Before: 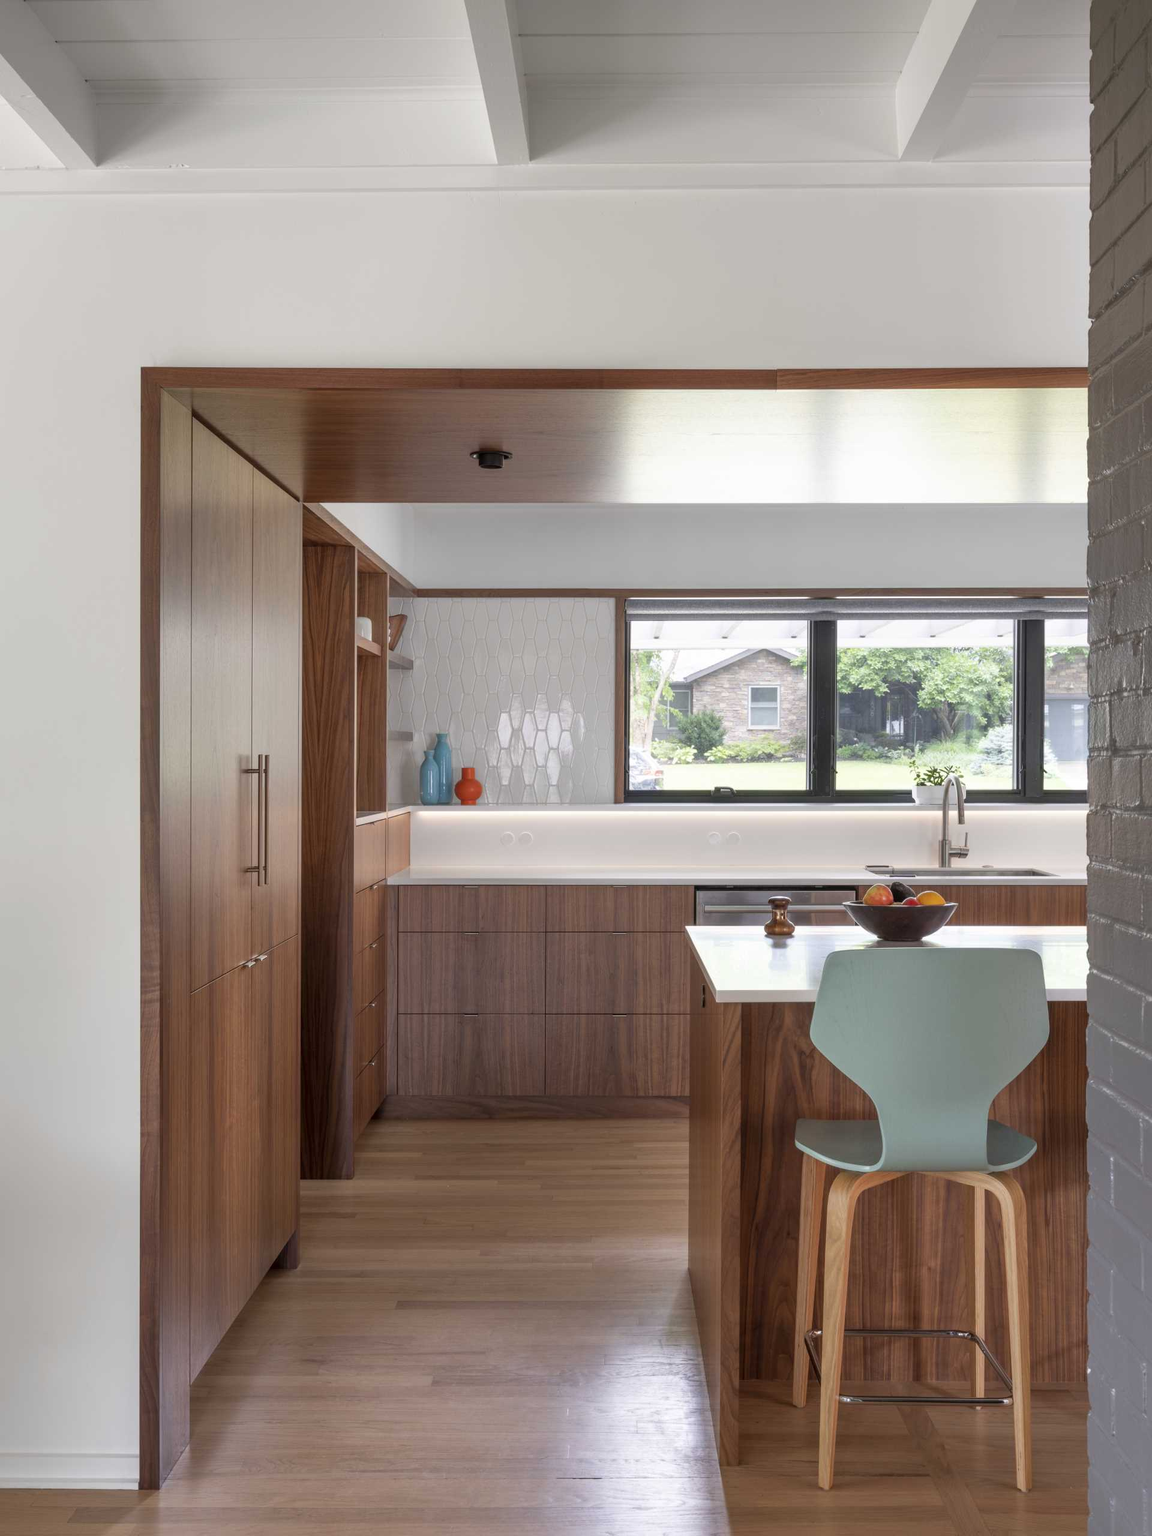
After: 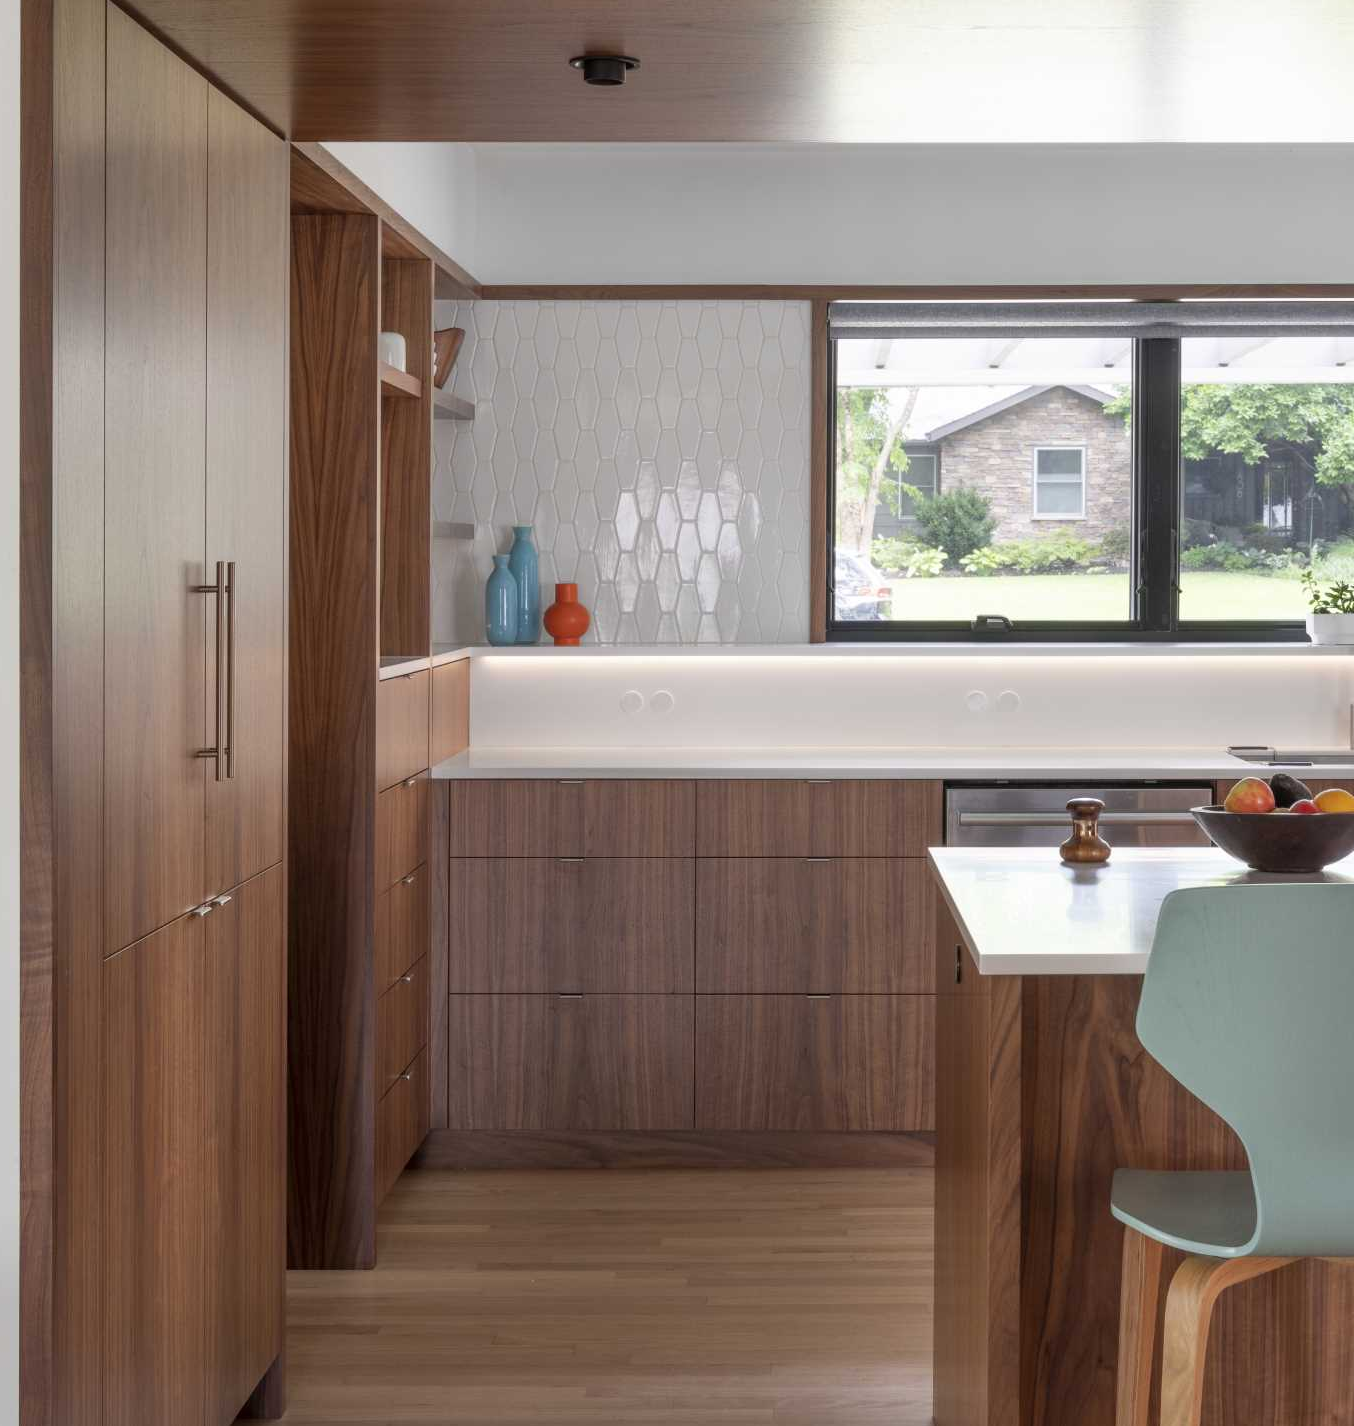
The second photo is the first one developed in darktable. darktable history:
crop: left 11.167%, top 27.217%, right 18.282%, bottom 17.054%
